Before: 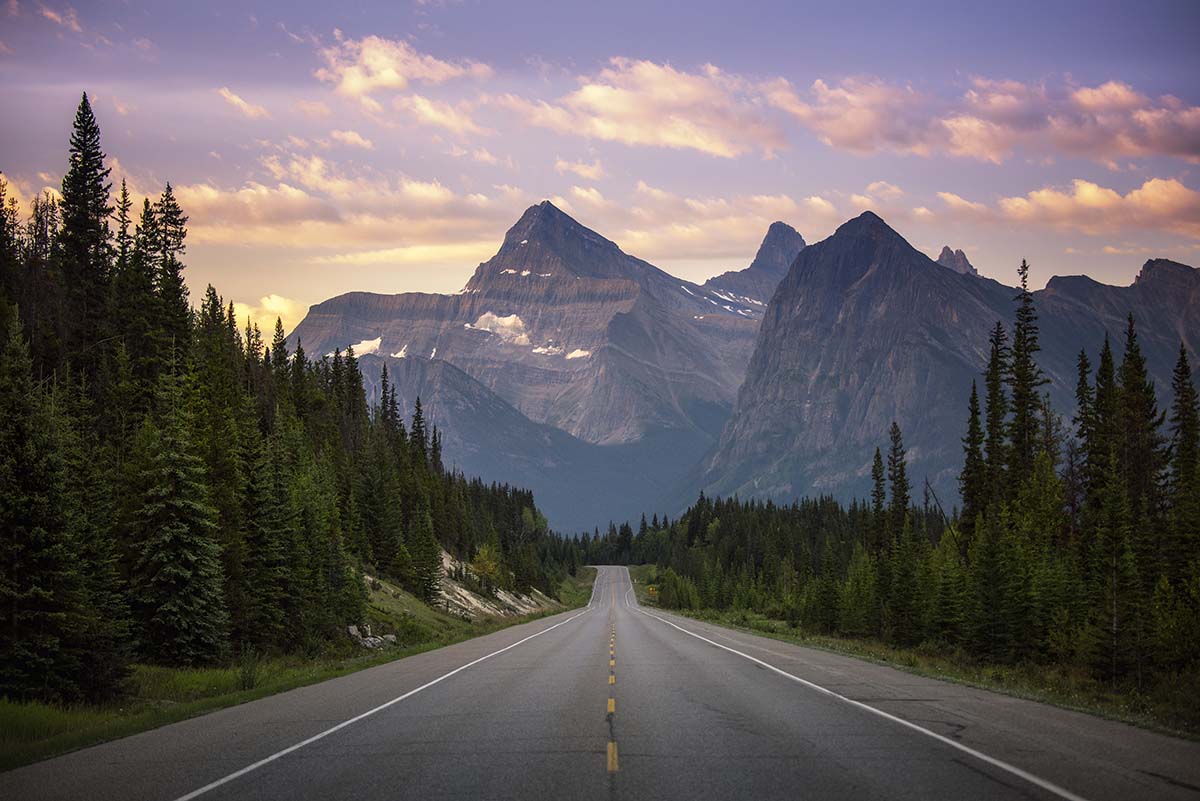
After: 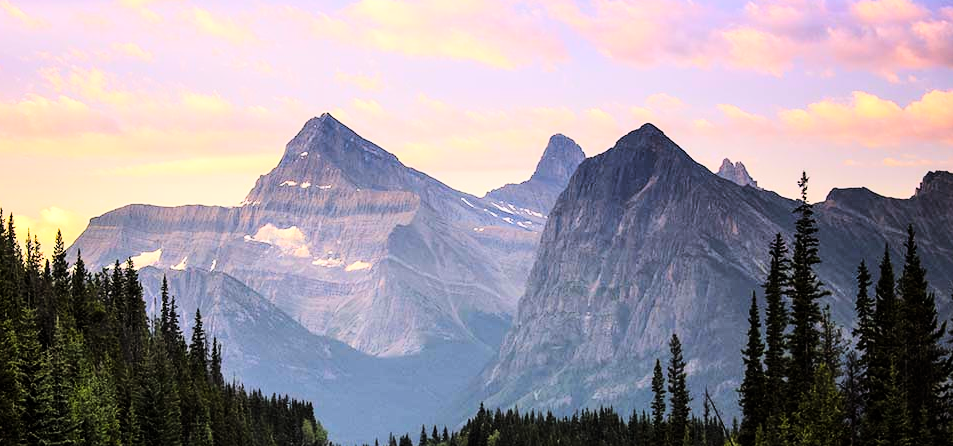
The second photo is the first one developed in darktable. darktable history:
crop: left 18.38%, top 11.092%, right 2.134%, bottom 33.217%
tone curve: curves: ch0 [(0, 0) (0.004, 0) (0.133, 0.071) (0.325, 0.456) (0.832, 0.957) (1, 1)], color space Lab, linked channels, preserve colors none
